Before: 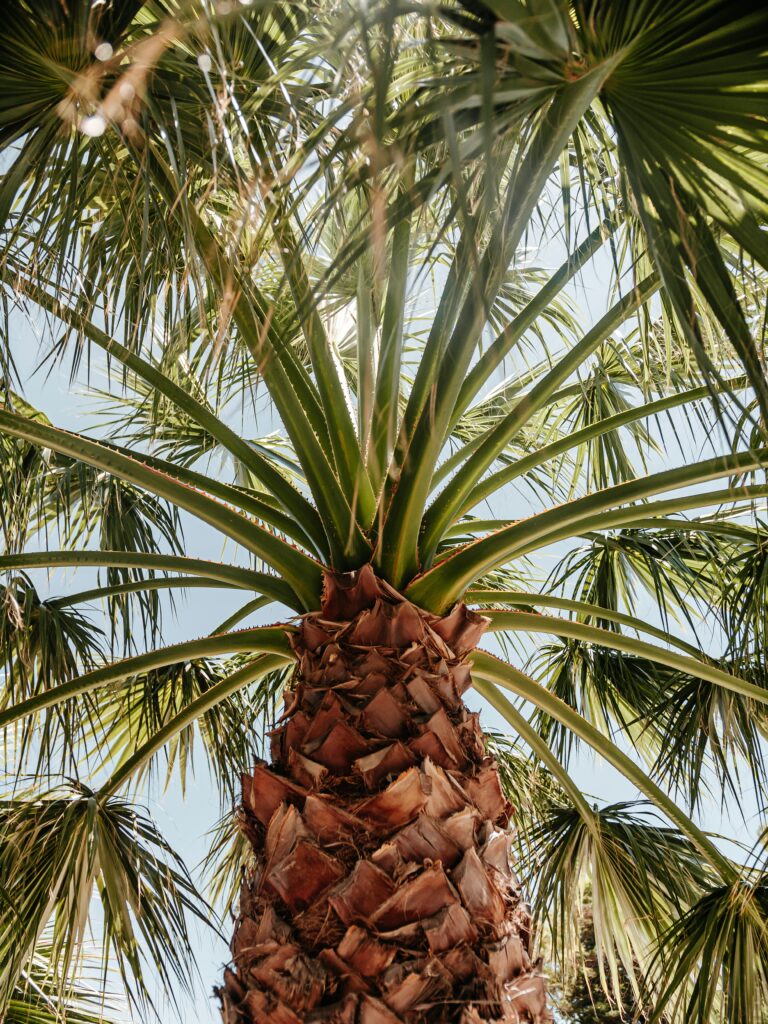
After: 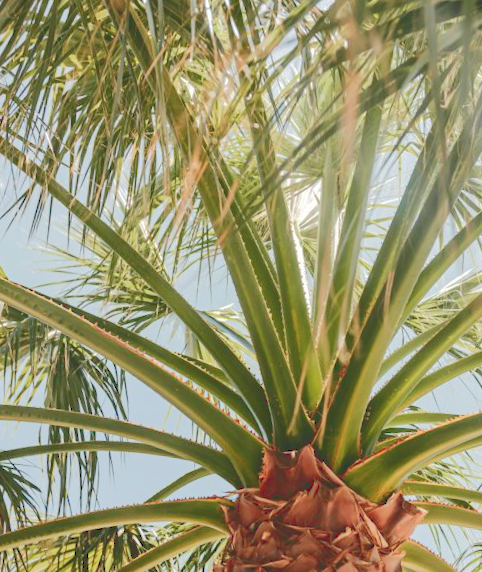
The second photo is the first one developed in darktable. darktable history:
tone curve: curves: ch0 [(0, 0) (0.003, 0.217) (0.011, 0.217) (0.025, 0.229) (0.044, 0.243) (0.069, 0.253) (0.1, 0.265) (0.136, 0.281) (0.177, 0.305) (0.224, 0.331) (0.277, 0.369) (0.335, 0.415) (0.399, 0.472) (0.468, 0.543) (0.543, 0.609) (0.623, 0.676) (0.709, 0.734) (0.801, 0.798) (0.898, 0.849) (1, 1)], color space Lab, linked channels, preserve colors none
contrast brightness saturation: brightness 0.151
crop and rotate: angle -5.2°, left 2.126%, top 6.95%, right 27.666%, bottom 30.647%
